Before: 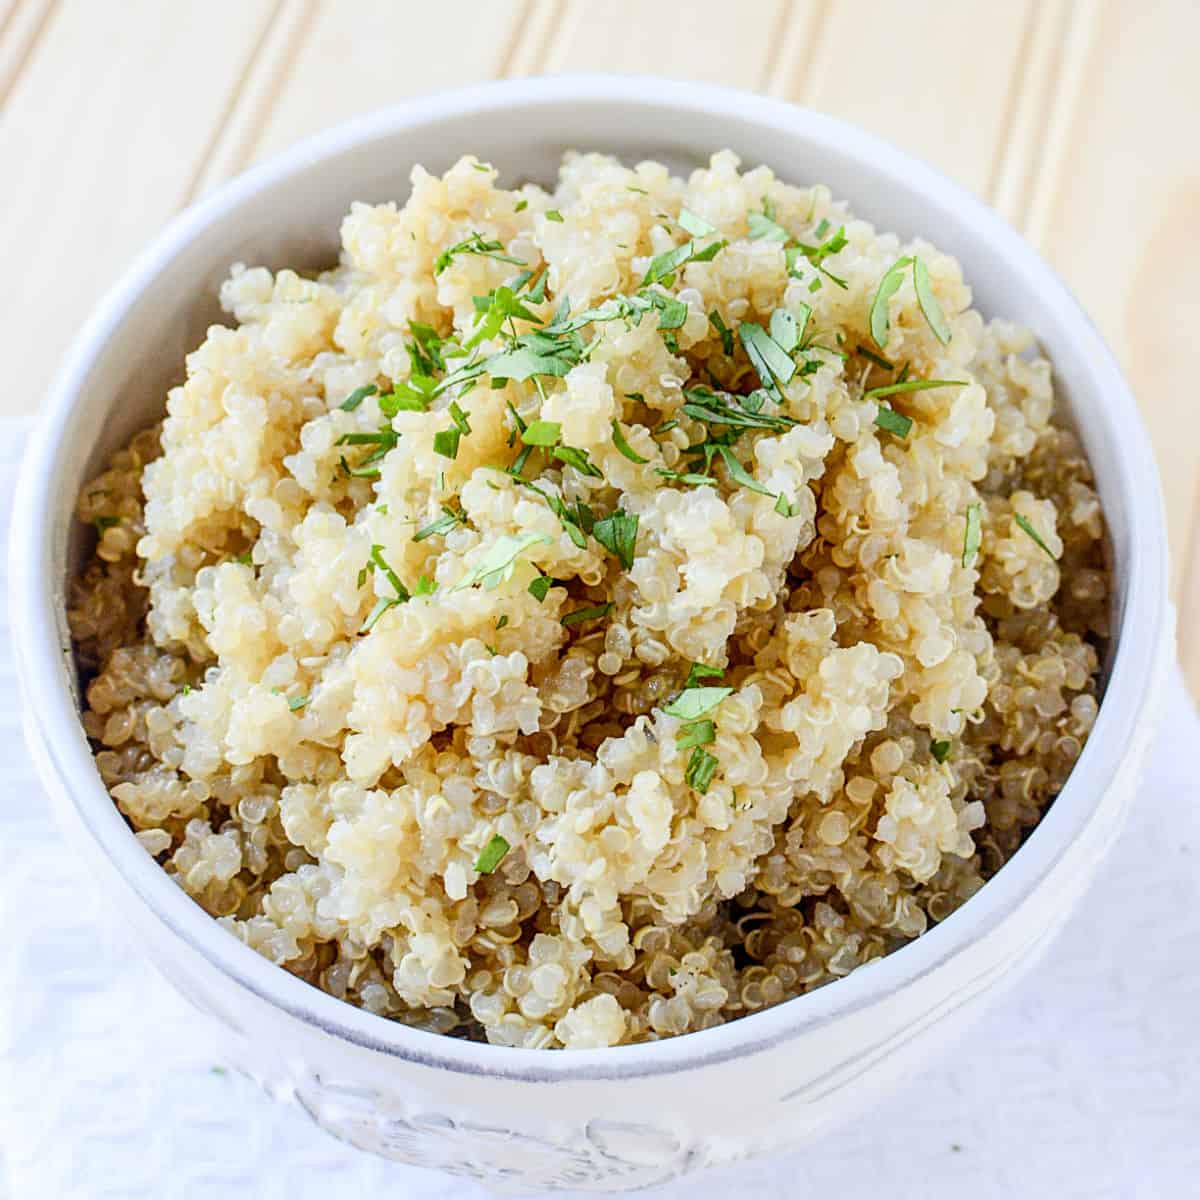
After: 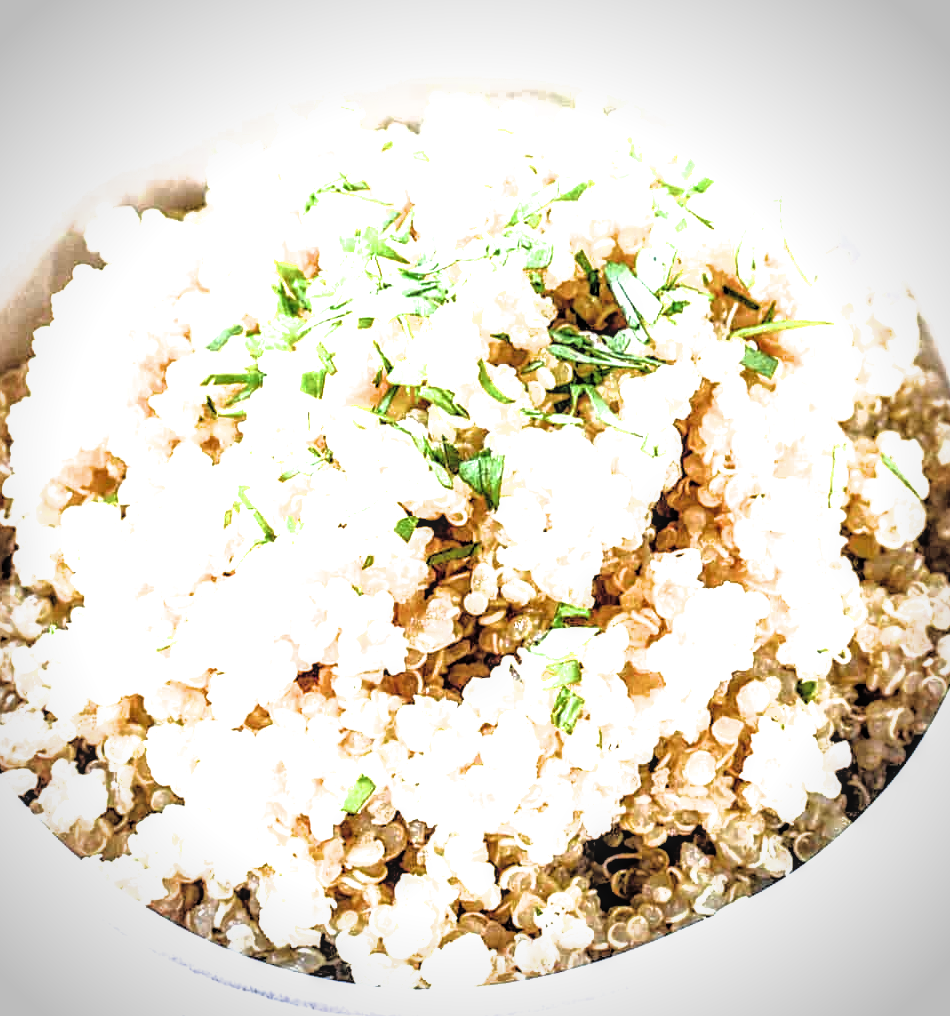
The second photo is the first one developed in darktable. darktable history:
contrast brightness saturation: contrast 0.036, saturation 0.074
exposure: exposure 0.607 EV, compensate exposure bias true, compensate highlight preservation false
filmic rgb: black relative exposure -8.27 EV, white relative exposure 2.21 EV, hardness 7.11, latitude 86.6%, contrast 1.699, highlights saturation mix -4.43%, shadows ↔ highlights balance -2.92%
local contrast: on, module defaults
crop: left 11.219%, top 5.08%, right 9.569%, bottom 10.225%
vignetting: center (-0.011, 0), unbound false
tone equalizer: -8 EV -0.429 EV, -7 EV -0.372 EV, -6 EV -0.328 EV, -5 EV -0.215 EV, -3 EV 0.205 EV, -2 EV 0.36 EV, -1 EV 0.404 EV, +0 EV 0.39 EV, mask exposure compensation -0.496 EV
tone curve: curves: ch0 [(0, 0) (0.004, 0.008) (0.077, 0.156) (0.169, 0.29) (0.774, 0.774) (1, 1)], color space Lab, independent channels, preserve colors none
